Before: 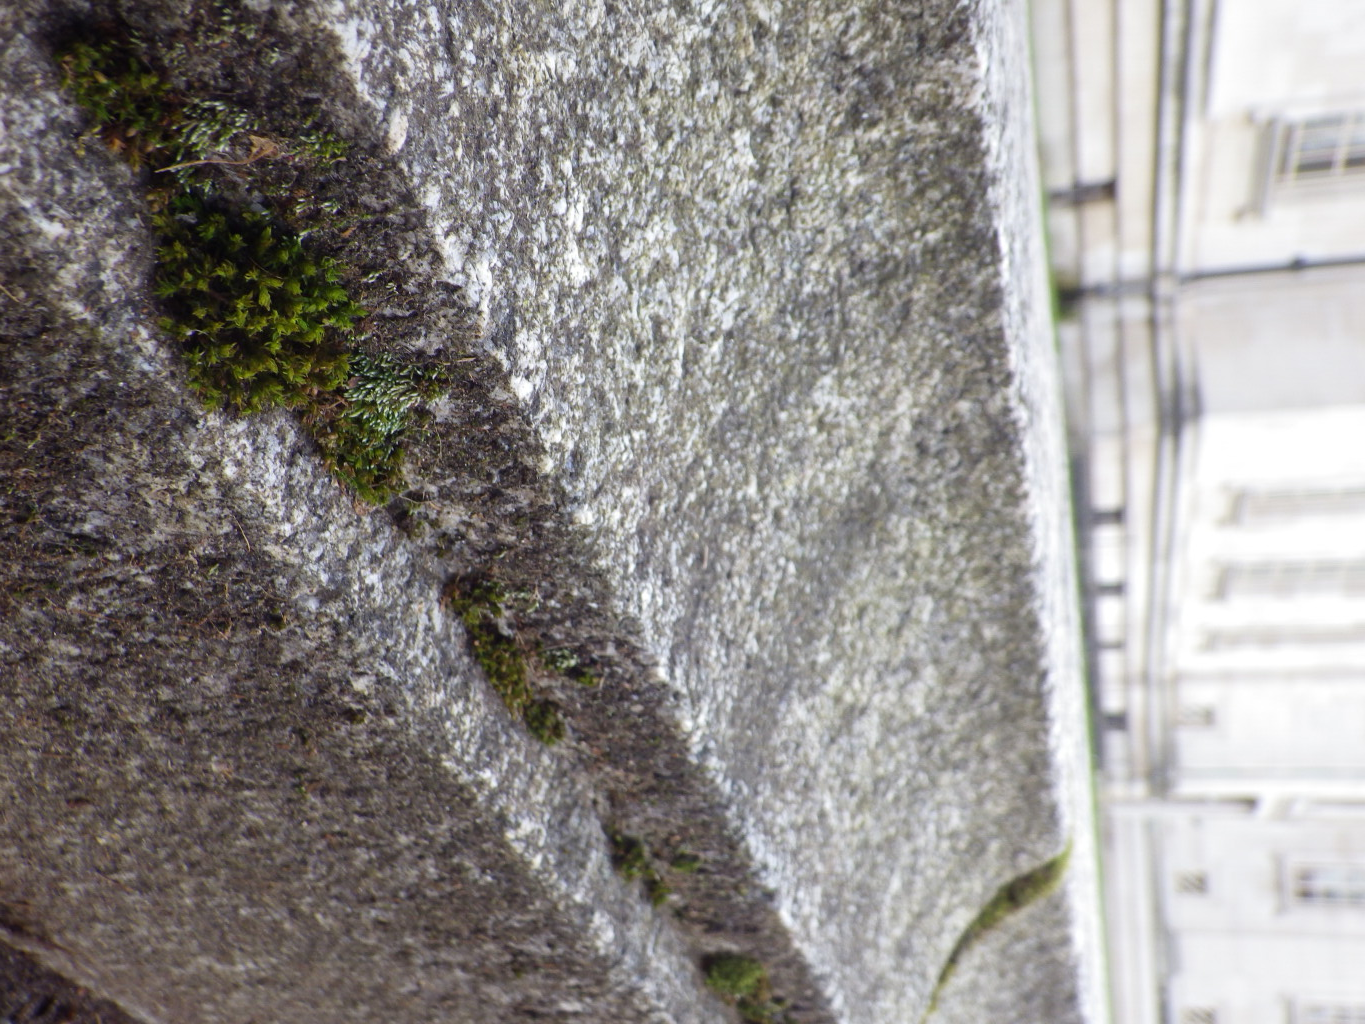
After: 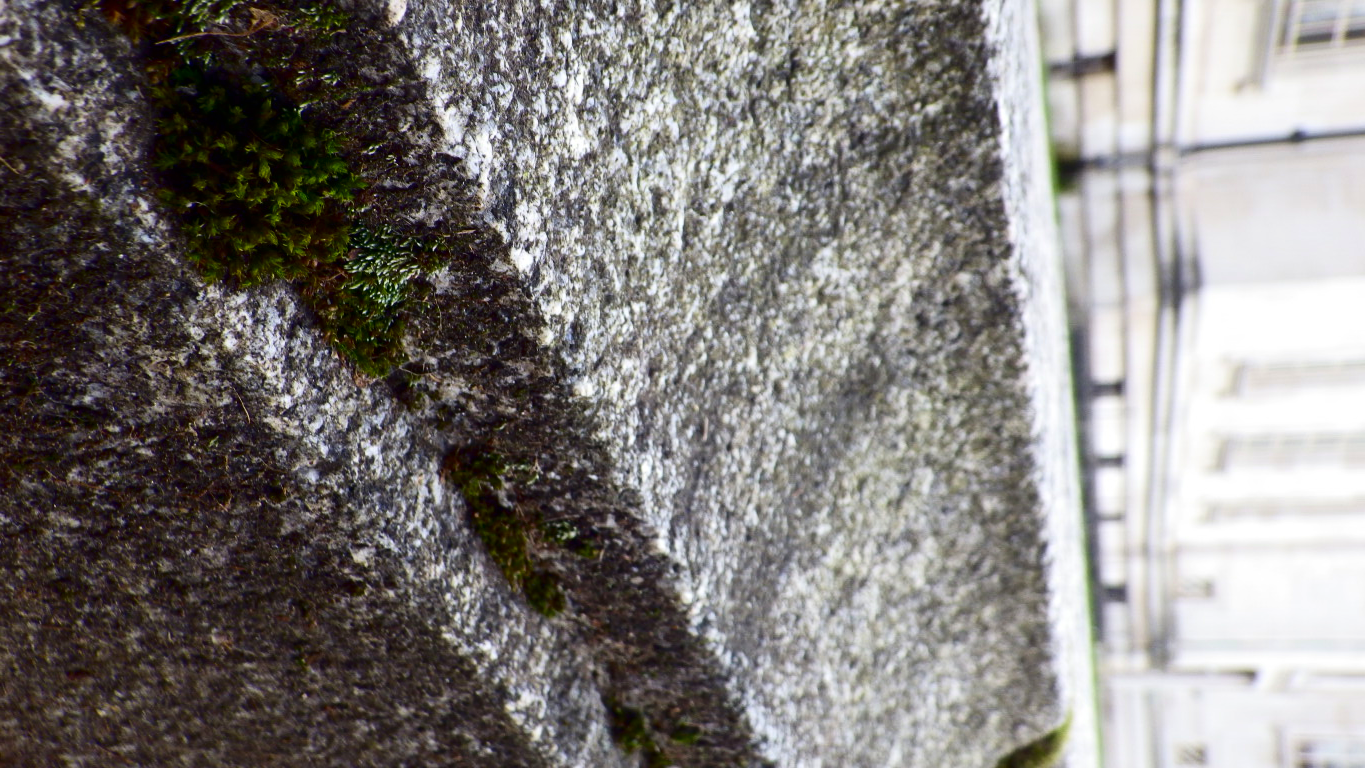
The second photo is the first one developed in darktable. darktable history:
exposure: compensate highlight preservation false
contrast brightness saturation: contrast 0.22, brightness -0.19, saturation 0.24
crop and rotate: top 12.5%, bottom 12.5%
